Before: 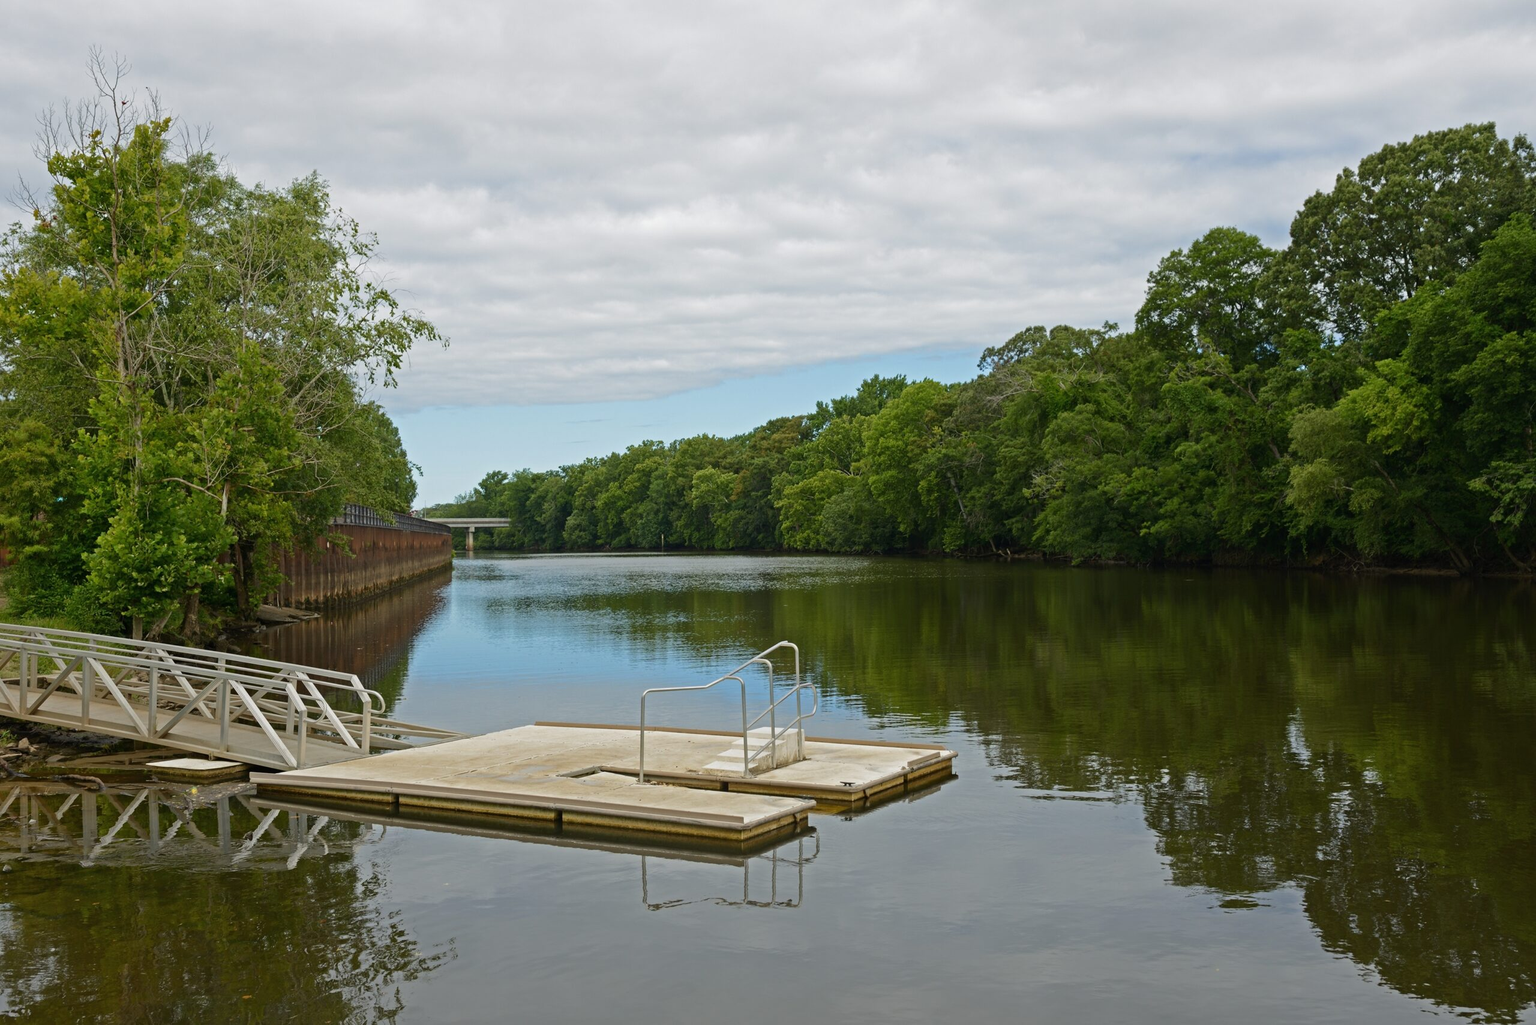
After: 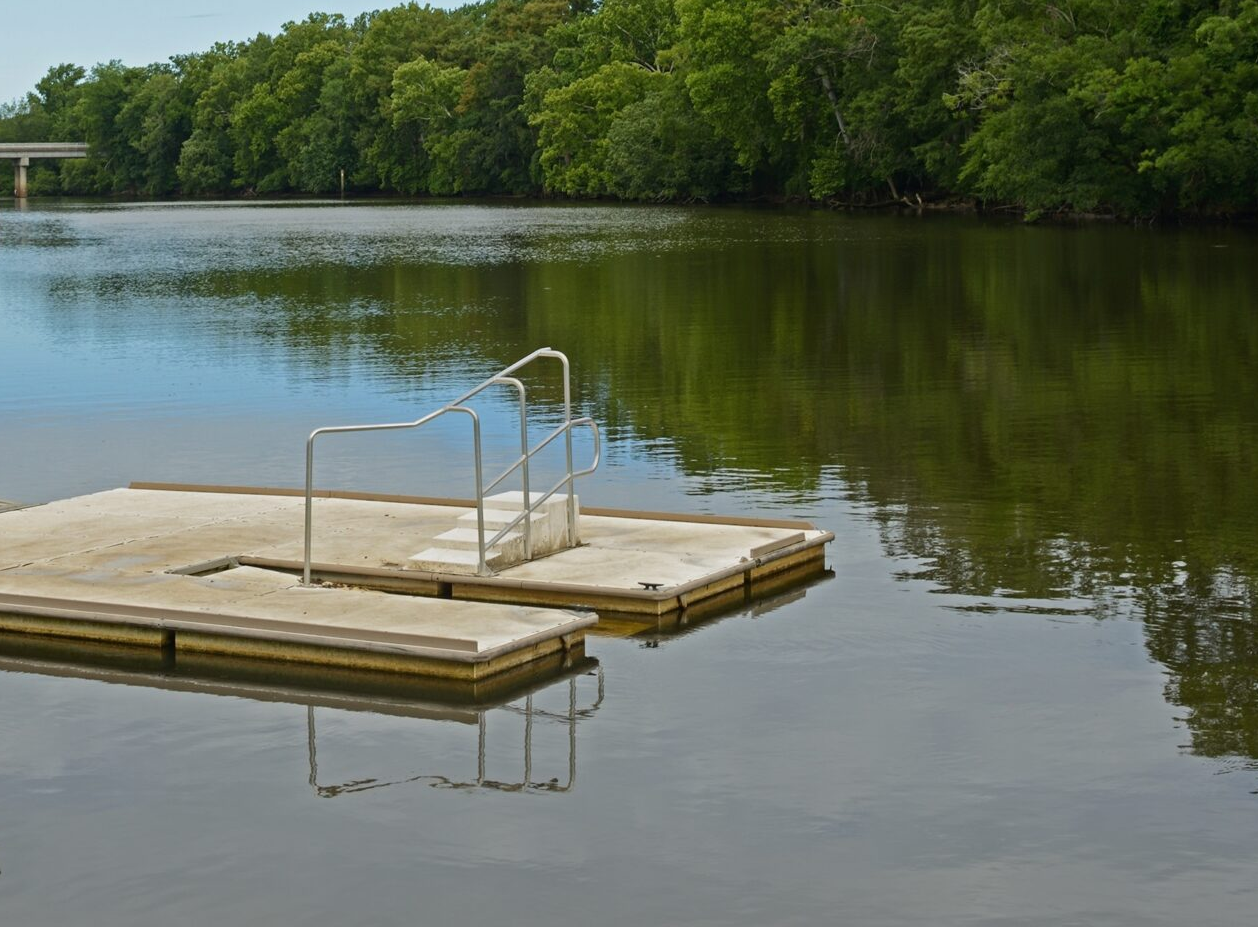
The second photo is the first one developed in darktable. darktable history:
crop: left 29.786%, top 42.222%, right 21.07%, bottom 3.49%
